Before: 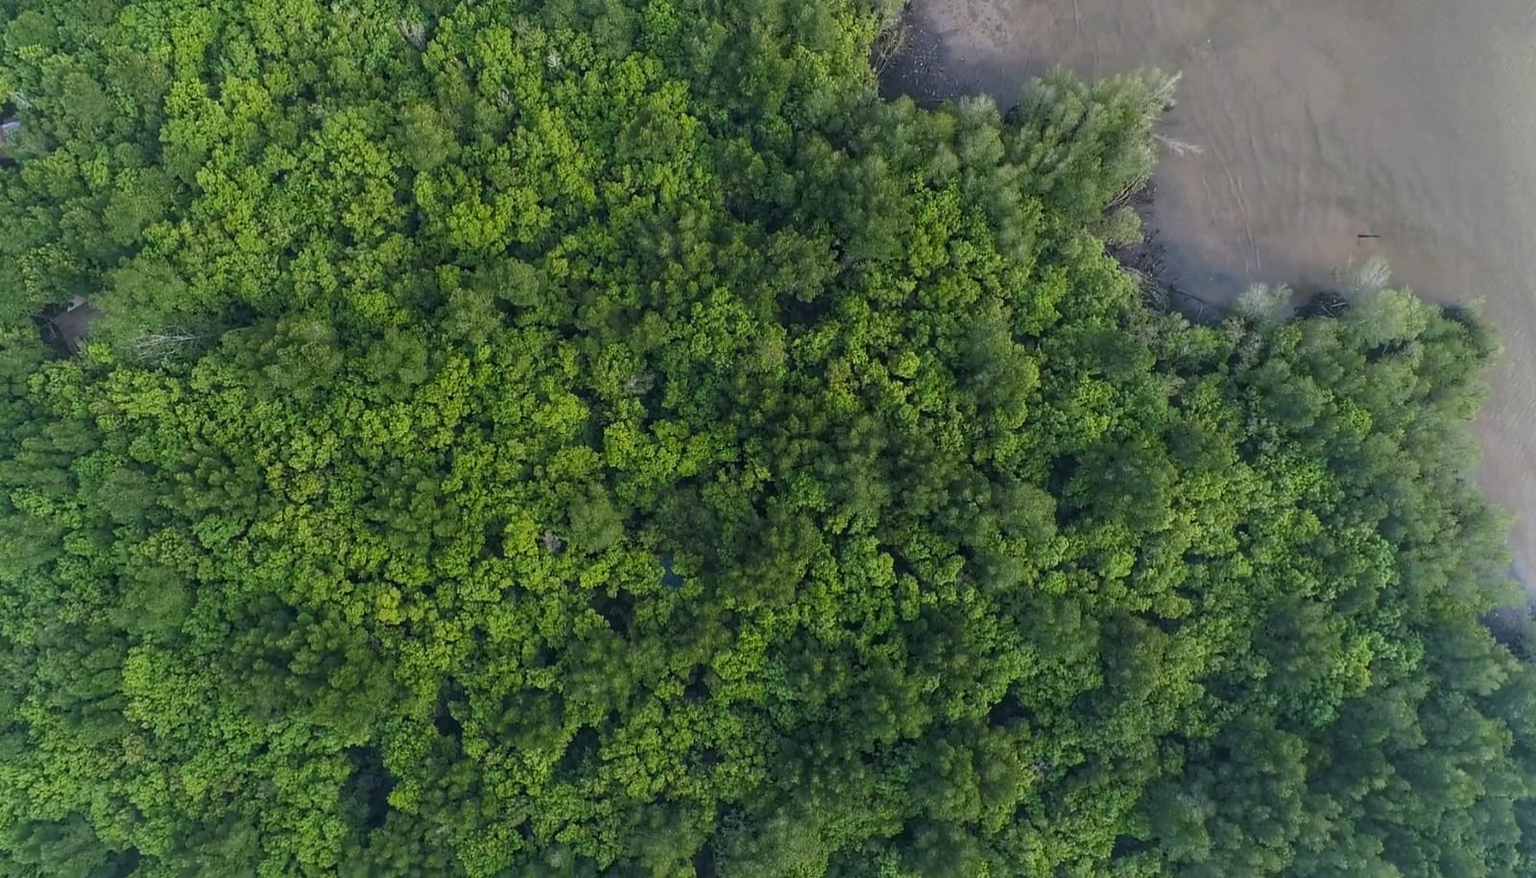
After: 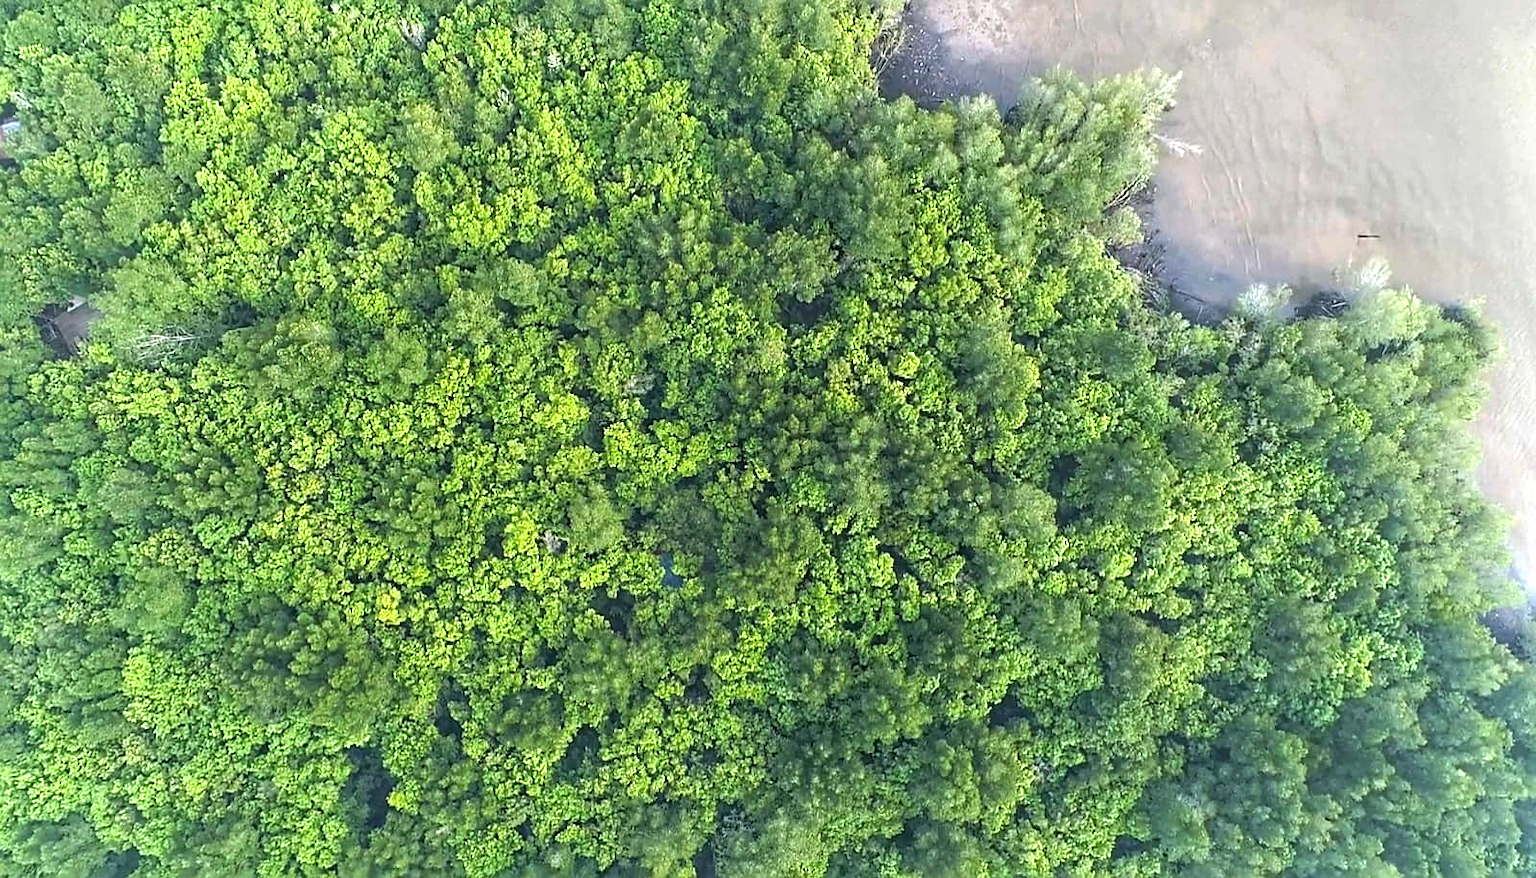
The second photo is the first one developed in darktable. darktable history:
exposure: black level correction 0, exposure 1.55 EV, compensate exposure bias true, compensate highlight preservation false
sharpen: on, module defaults
